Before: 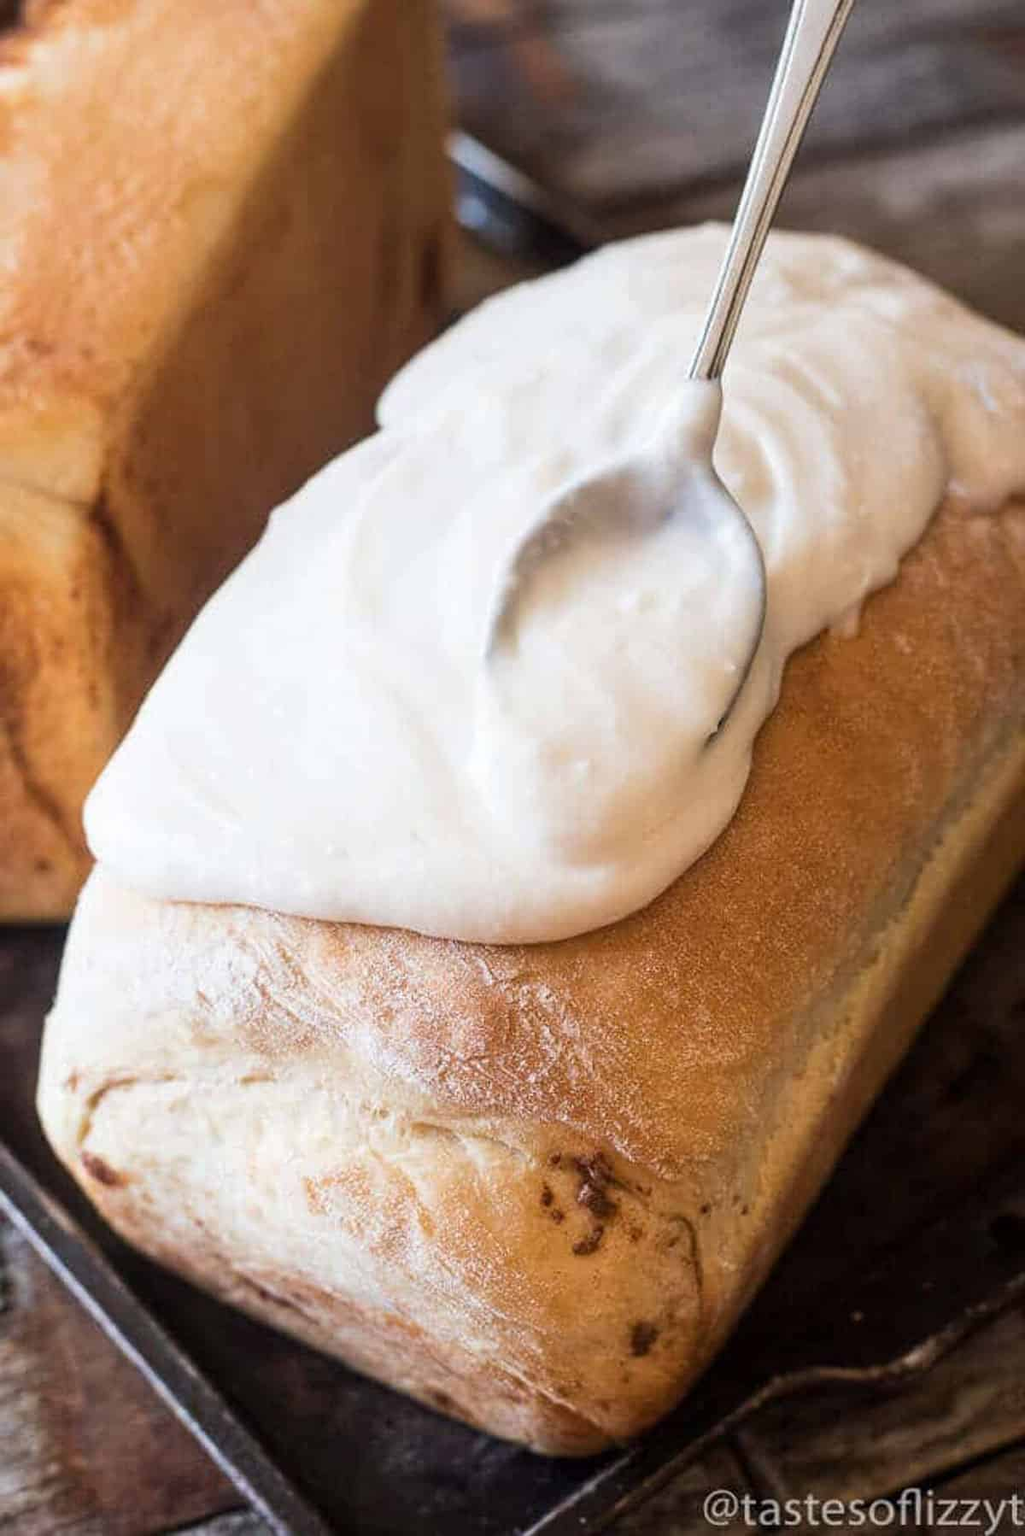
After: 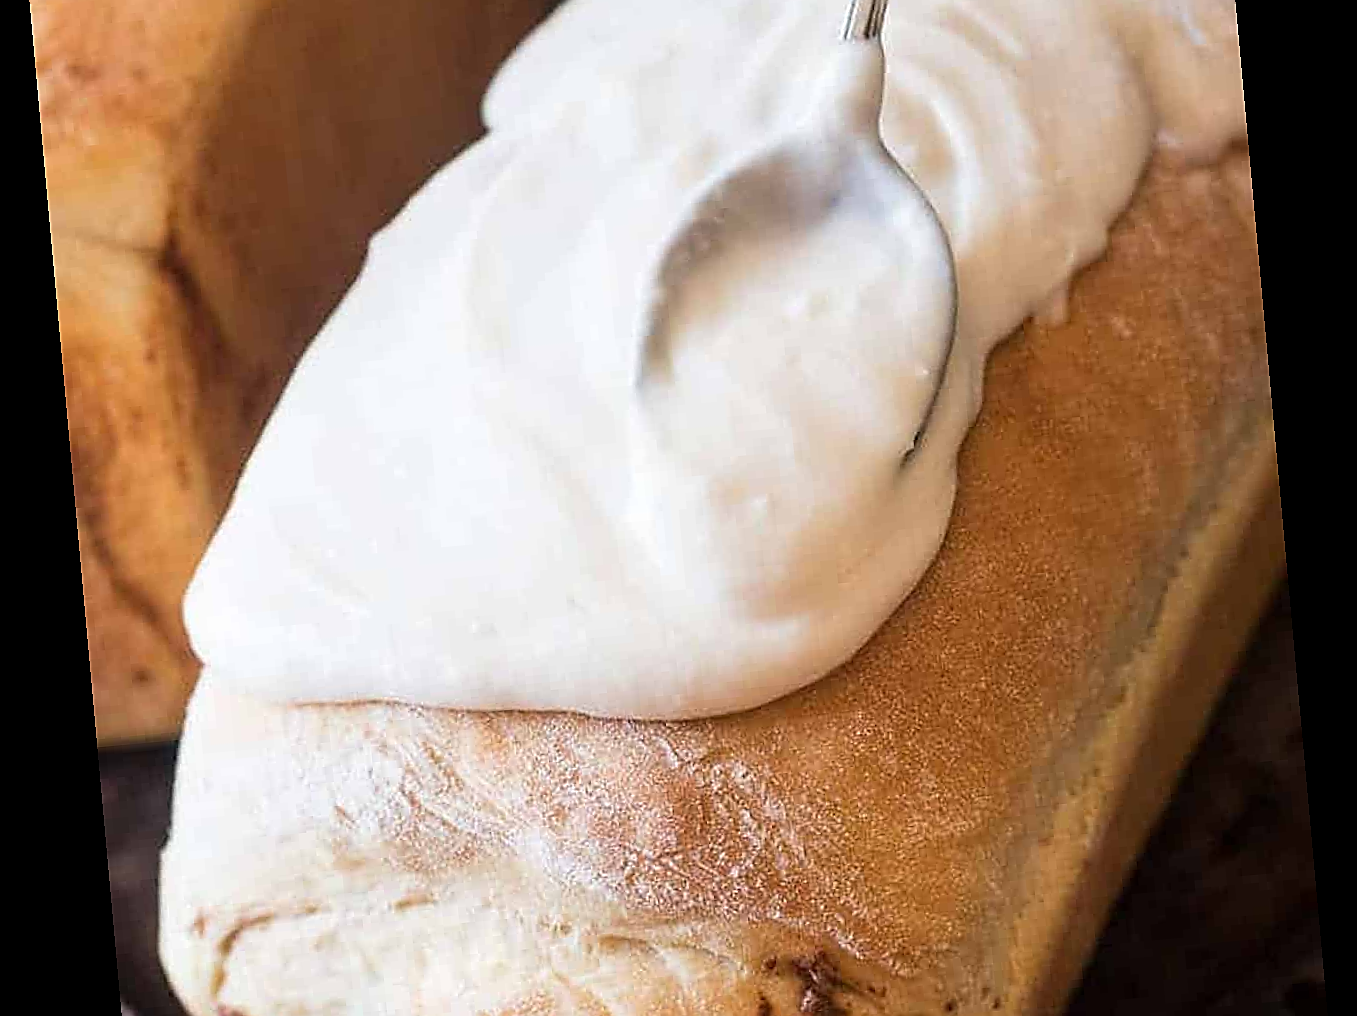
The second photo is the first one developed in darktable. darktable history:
sharpen: radius 1.4, amount 1.25, threshold 0.7
crop and rotate: top 23.043%, bottom 23.437%
rotate and perspective: rotation -5.2°, automatic cropping off
